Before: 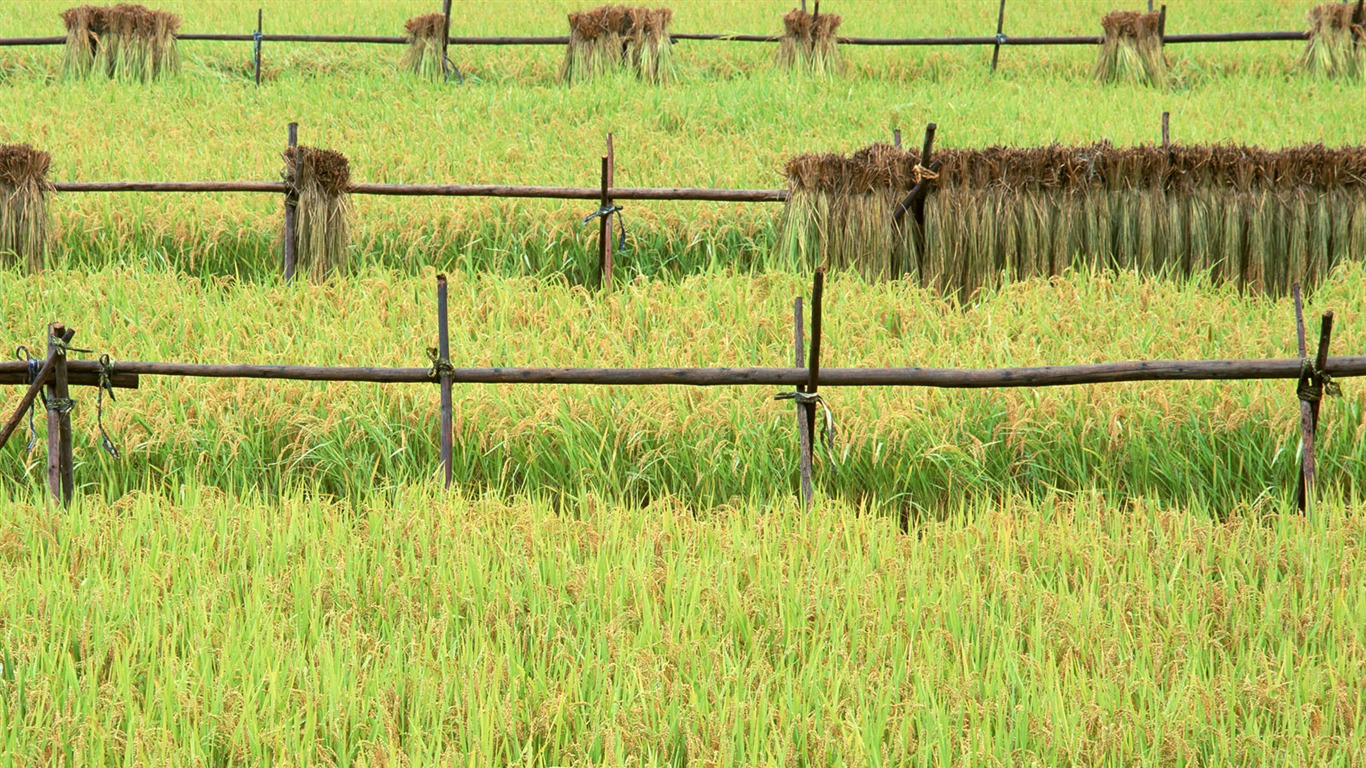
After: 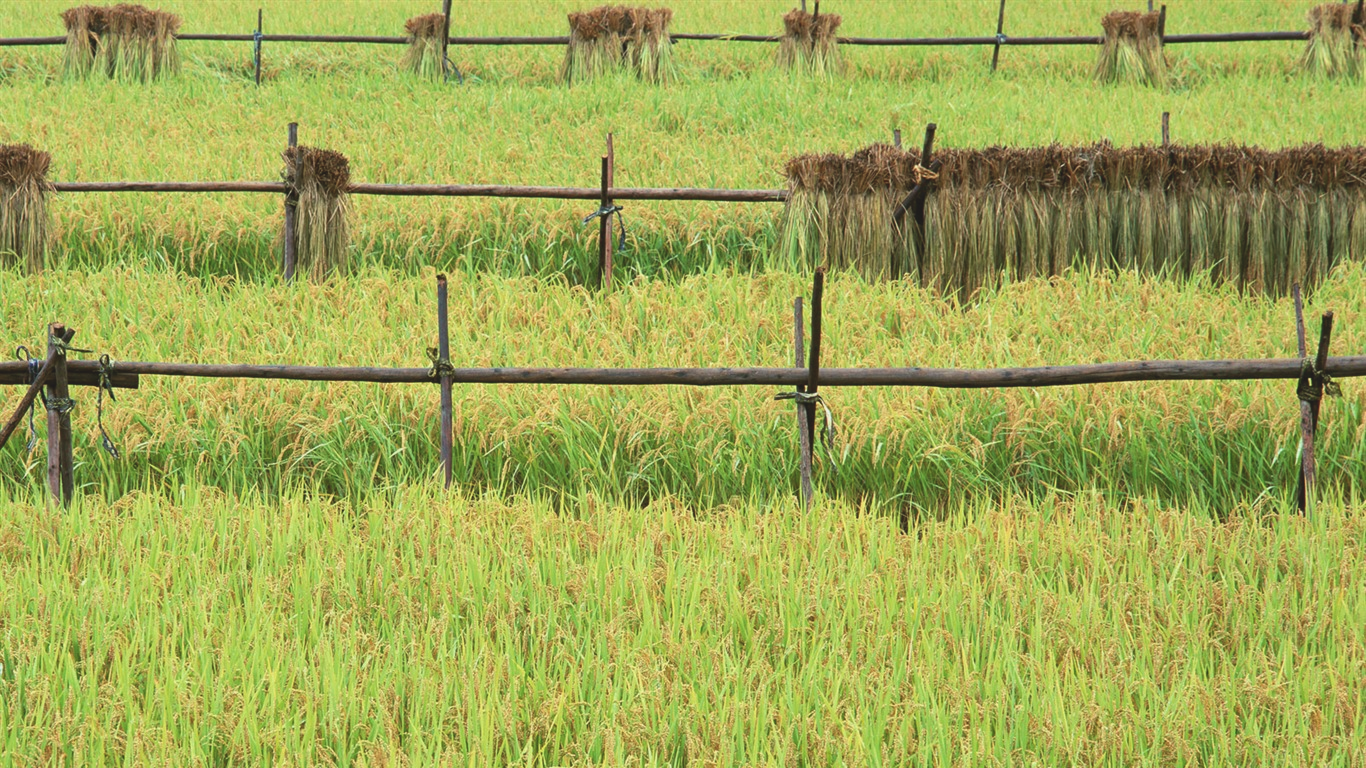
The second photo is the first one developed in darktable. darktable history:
exposure: black level correction -0.013, exposure -0.19 EV, compensate exposure bias true, compensate highlight preservation false
